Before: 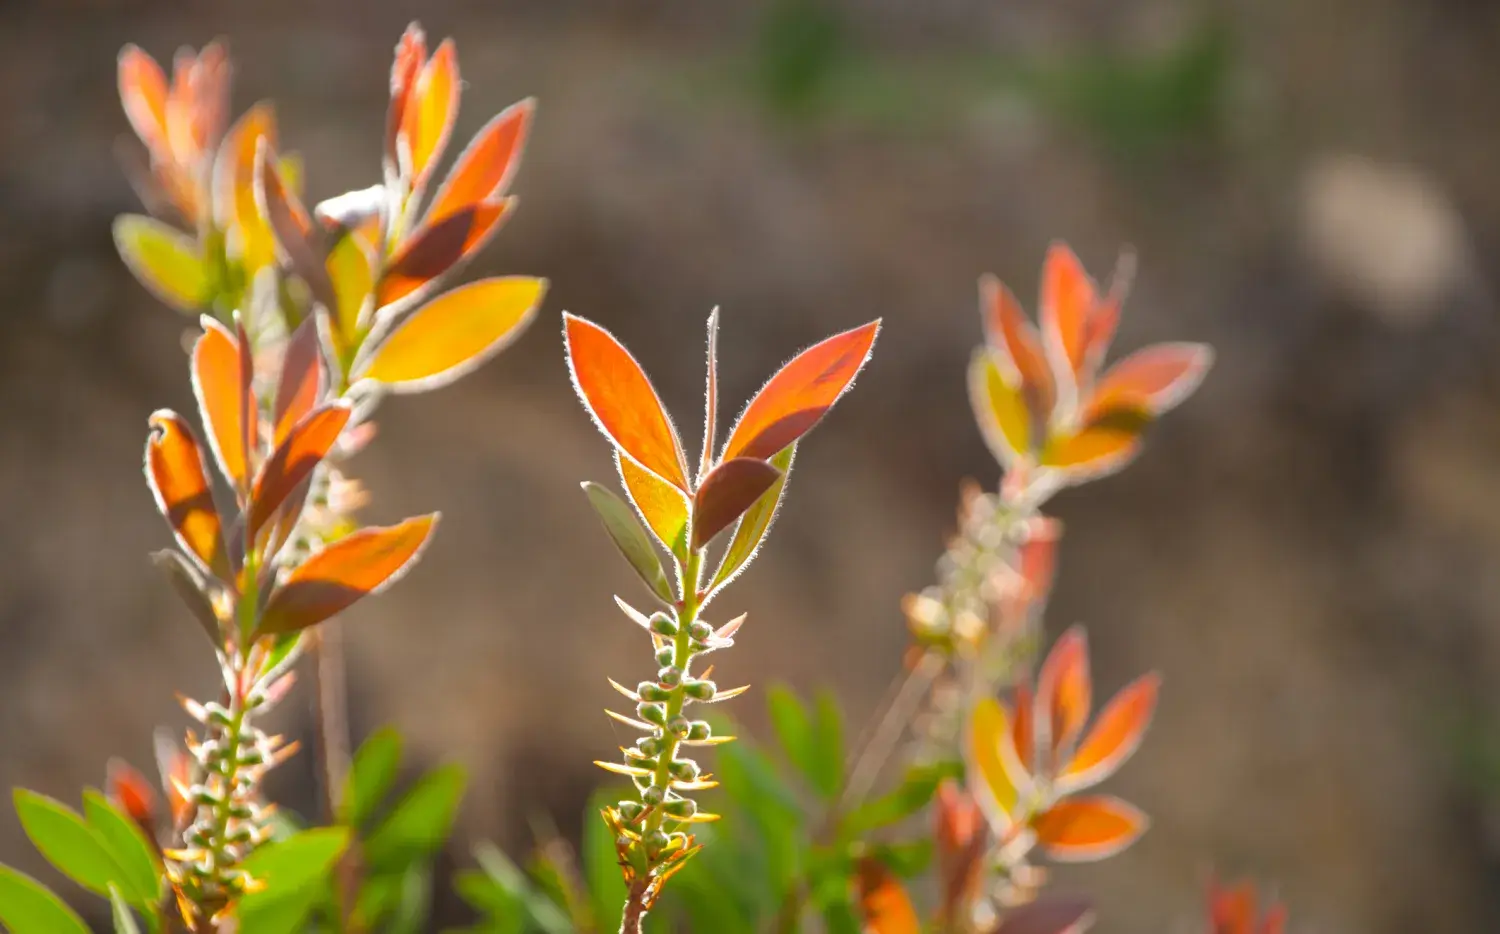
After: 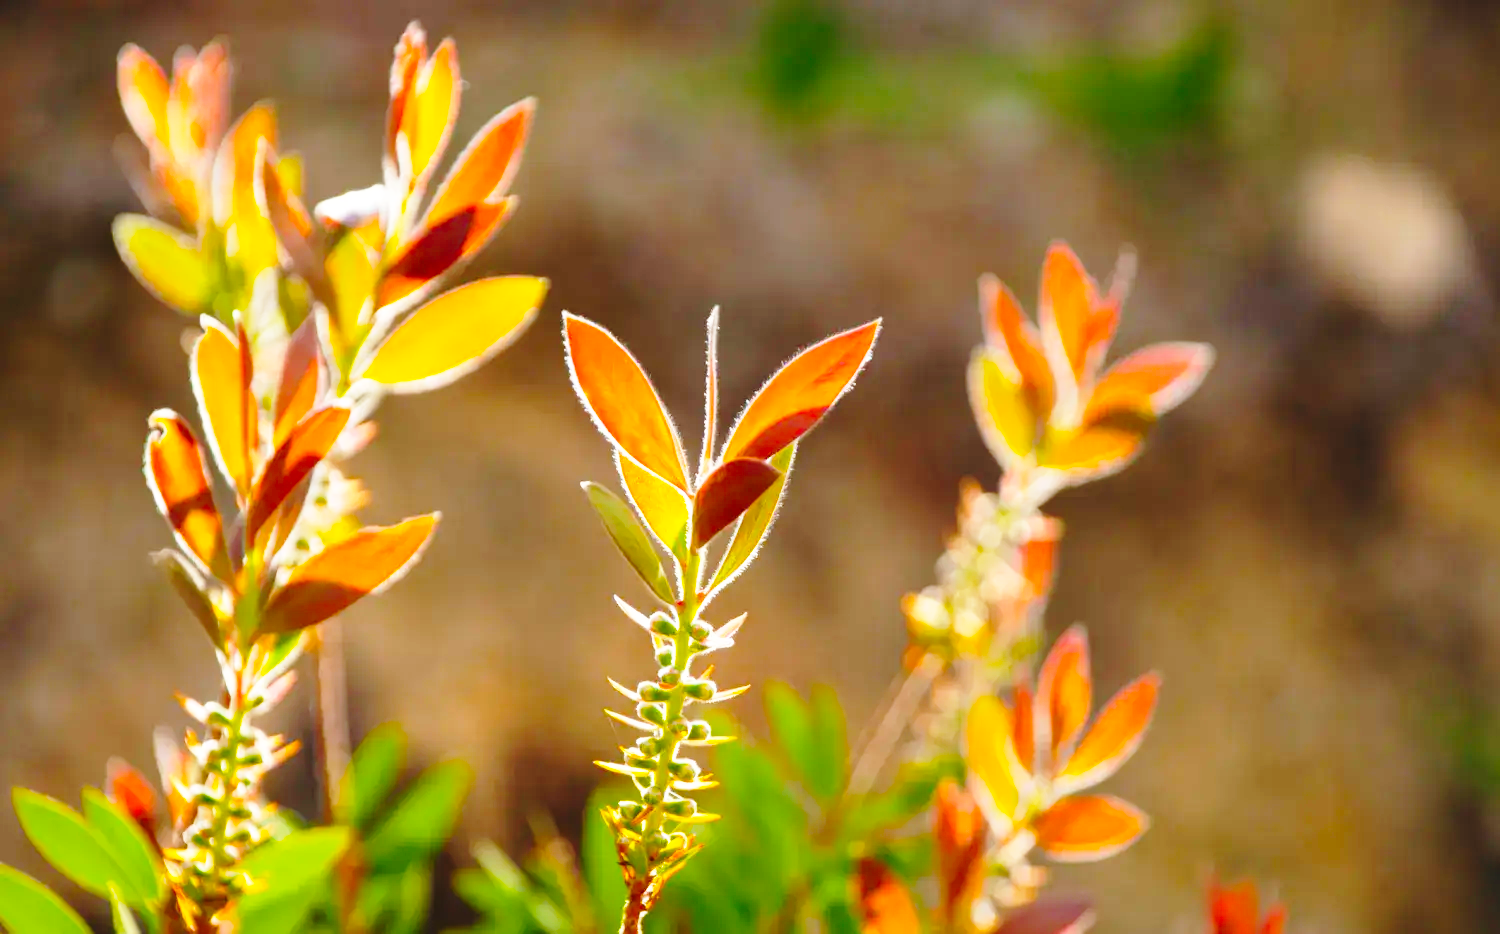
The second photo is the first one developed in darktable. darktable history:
base curve: curves: ch0 [(0, 0) (0.04, 0.03) (0.133, 0.232) (0.448, 0.748) (0.843, 0.968) (1, 1)], preserve colors none
color balance rgb: perceptual saturation grading › global saturation 30%, global vibrance 20%
